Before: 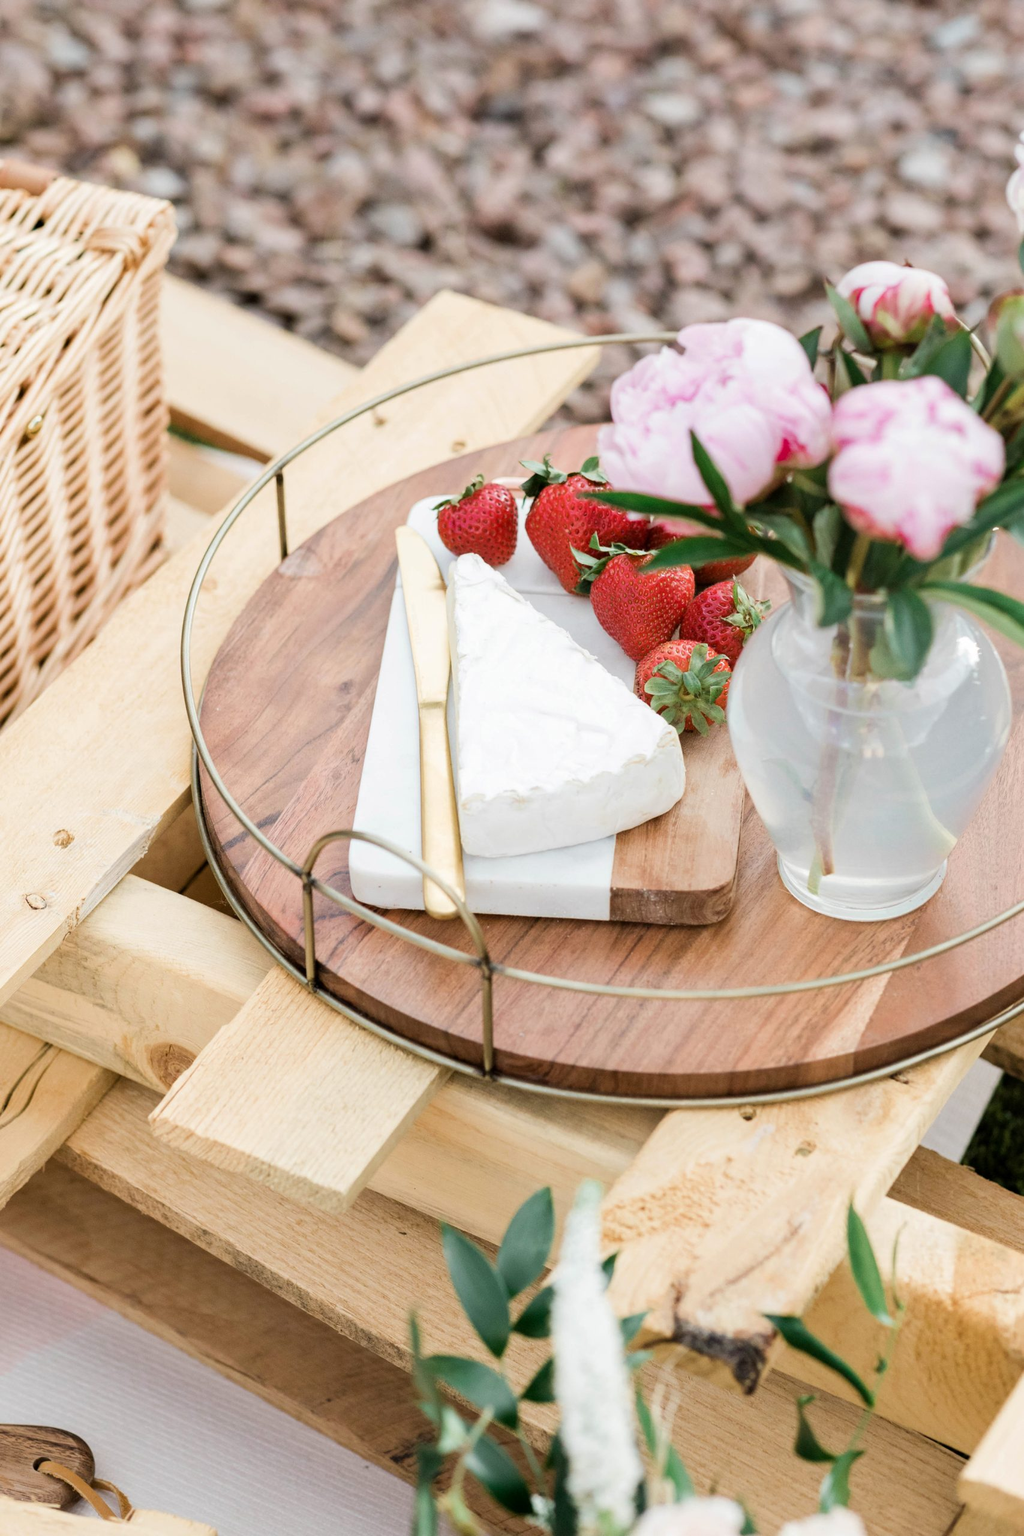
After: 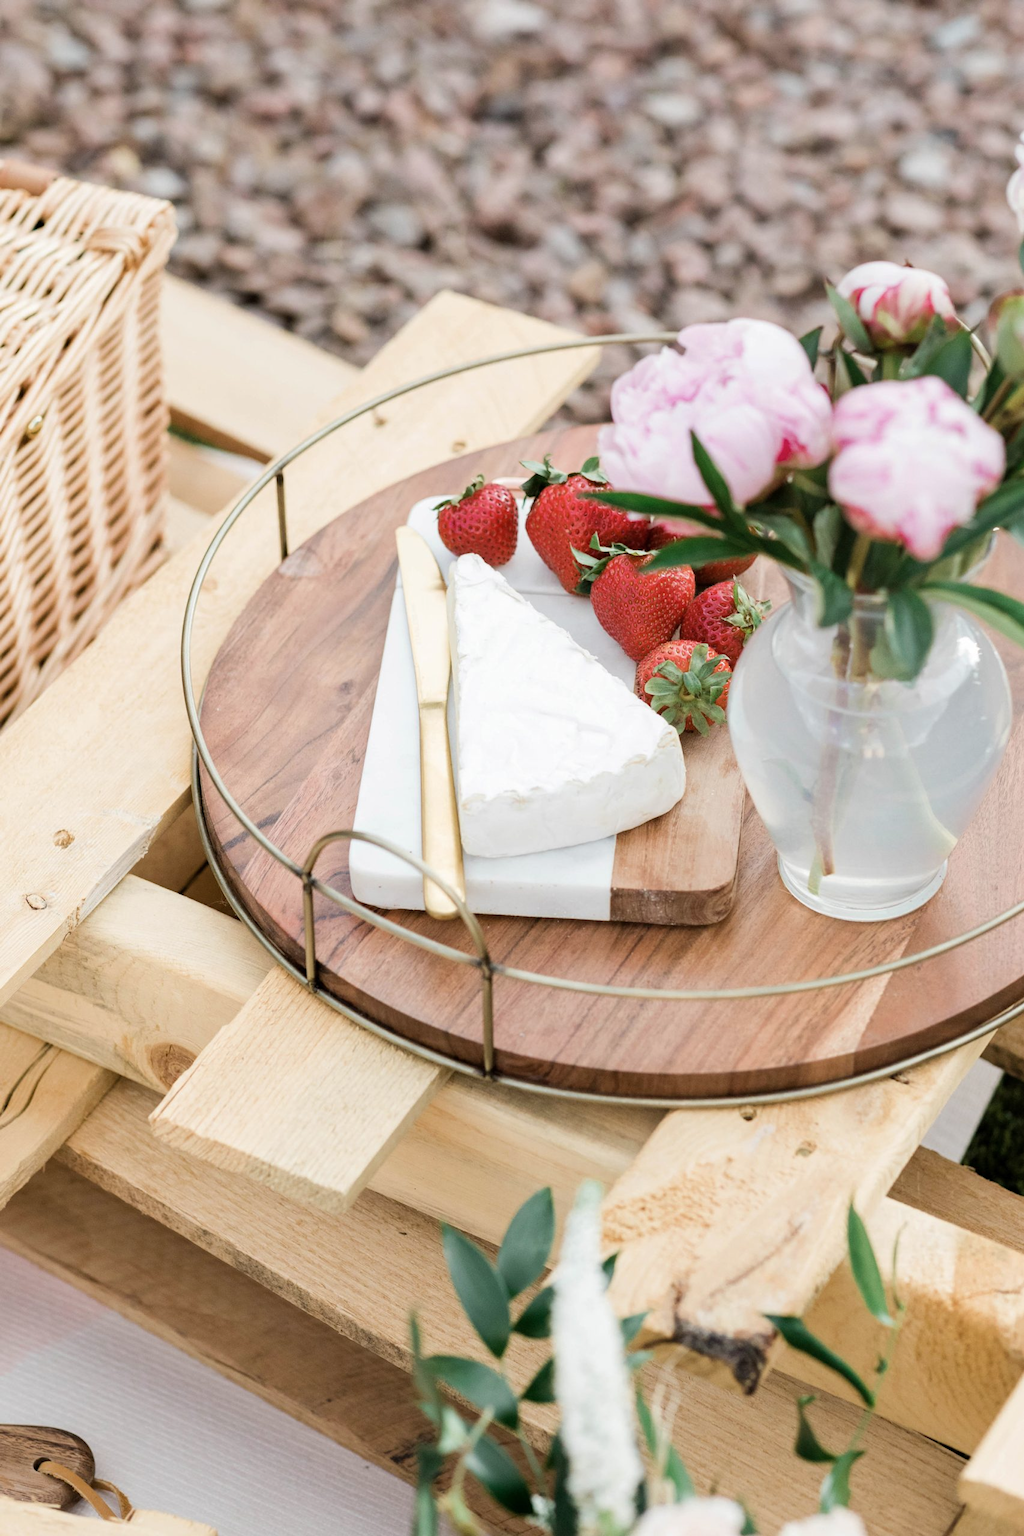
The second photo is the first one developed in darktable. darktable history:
contrast brightness saturation: saturation -0.05
color correction: saturation 0.98
